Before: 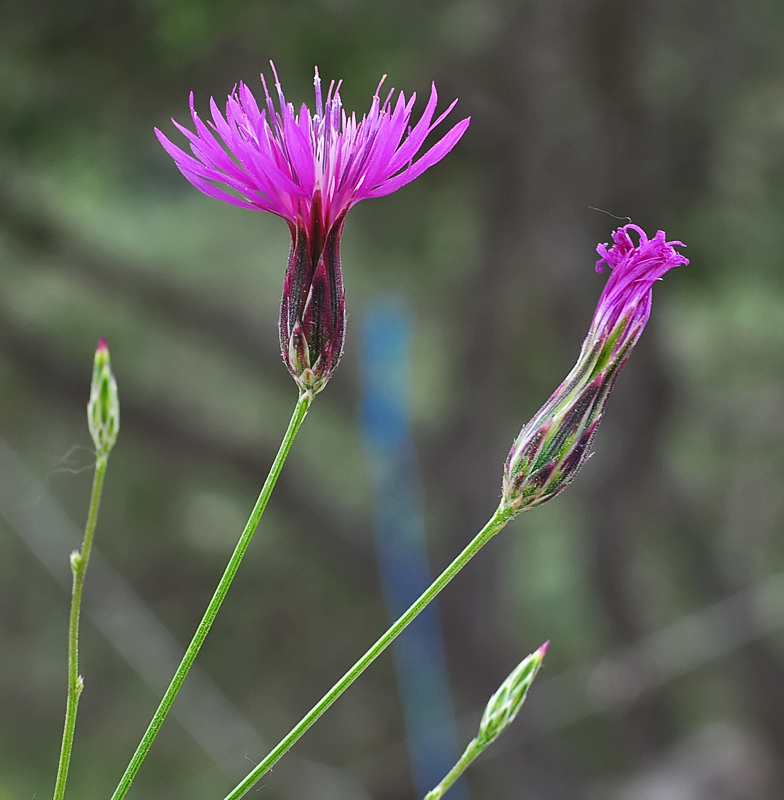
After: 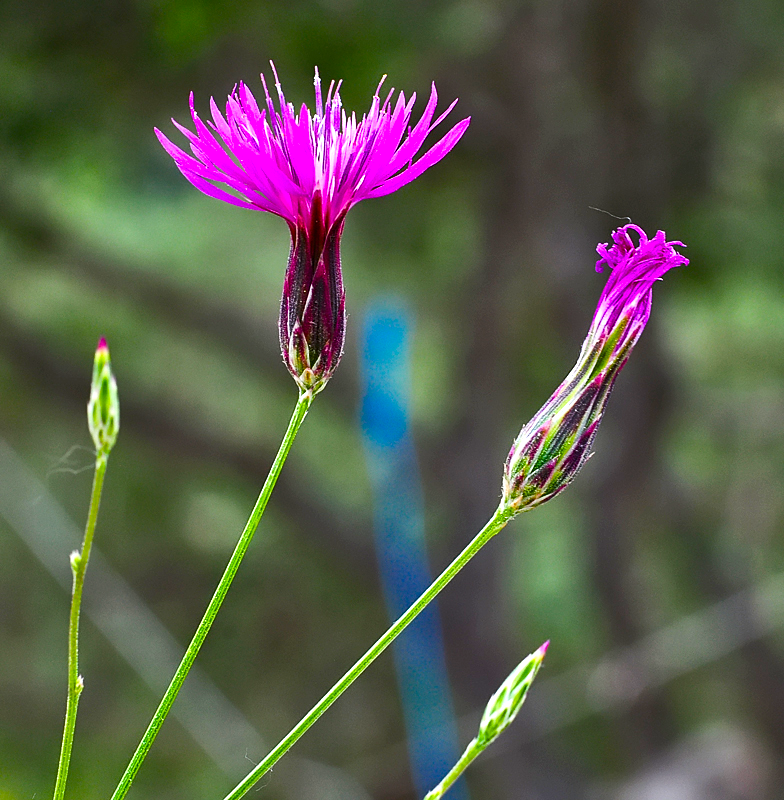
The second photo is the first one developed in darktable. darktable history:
contrast equalizer: y [[0.5 ×6], [0.5 ×6], [0.5, 0.5, 0.501, 0.545, 0.707, 0.863], [0 ×6], [0 ×6]]
color balance rgb: global offset › luminance -0.37%, perceptual saturation grading › highlights -17.77%, perceptual saturation grading › mid-tones 33.1%, perceptual saturation grading › shadows 50.52%, perceptual brilliance grading › highlights 20%, perceptual brilliance grading › mid-tones 20%, perceptual brilliance grading › shadows -20%, global vibrance 50%
shadows and highlights: shadows -10, white point adjustment 1.5, highlights 10
